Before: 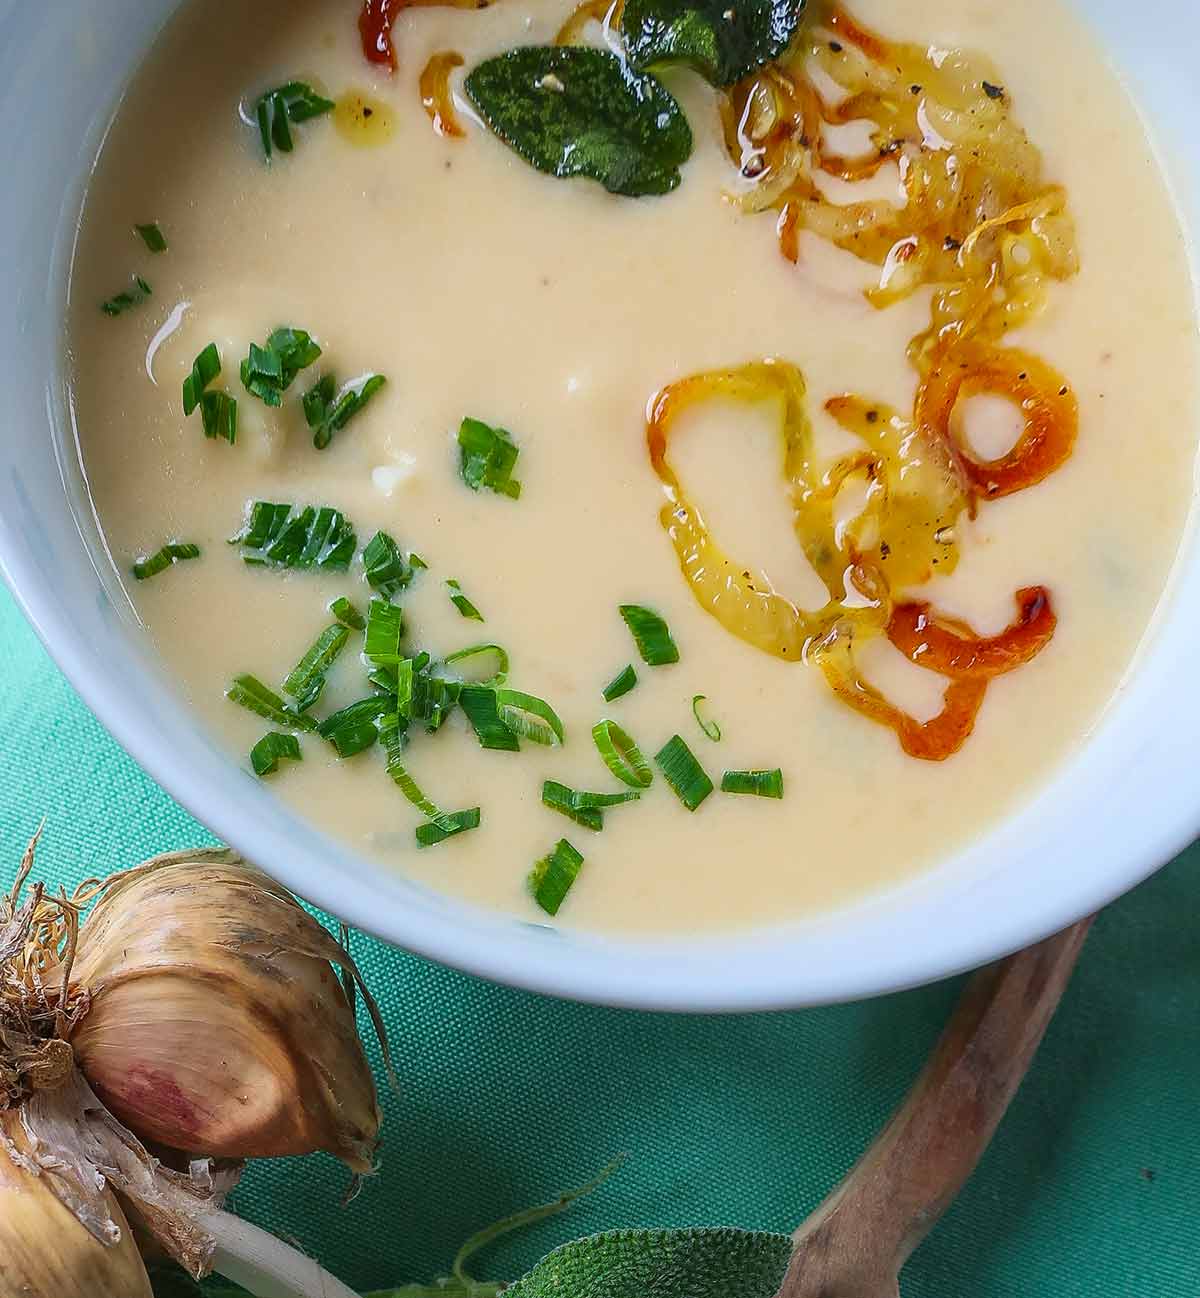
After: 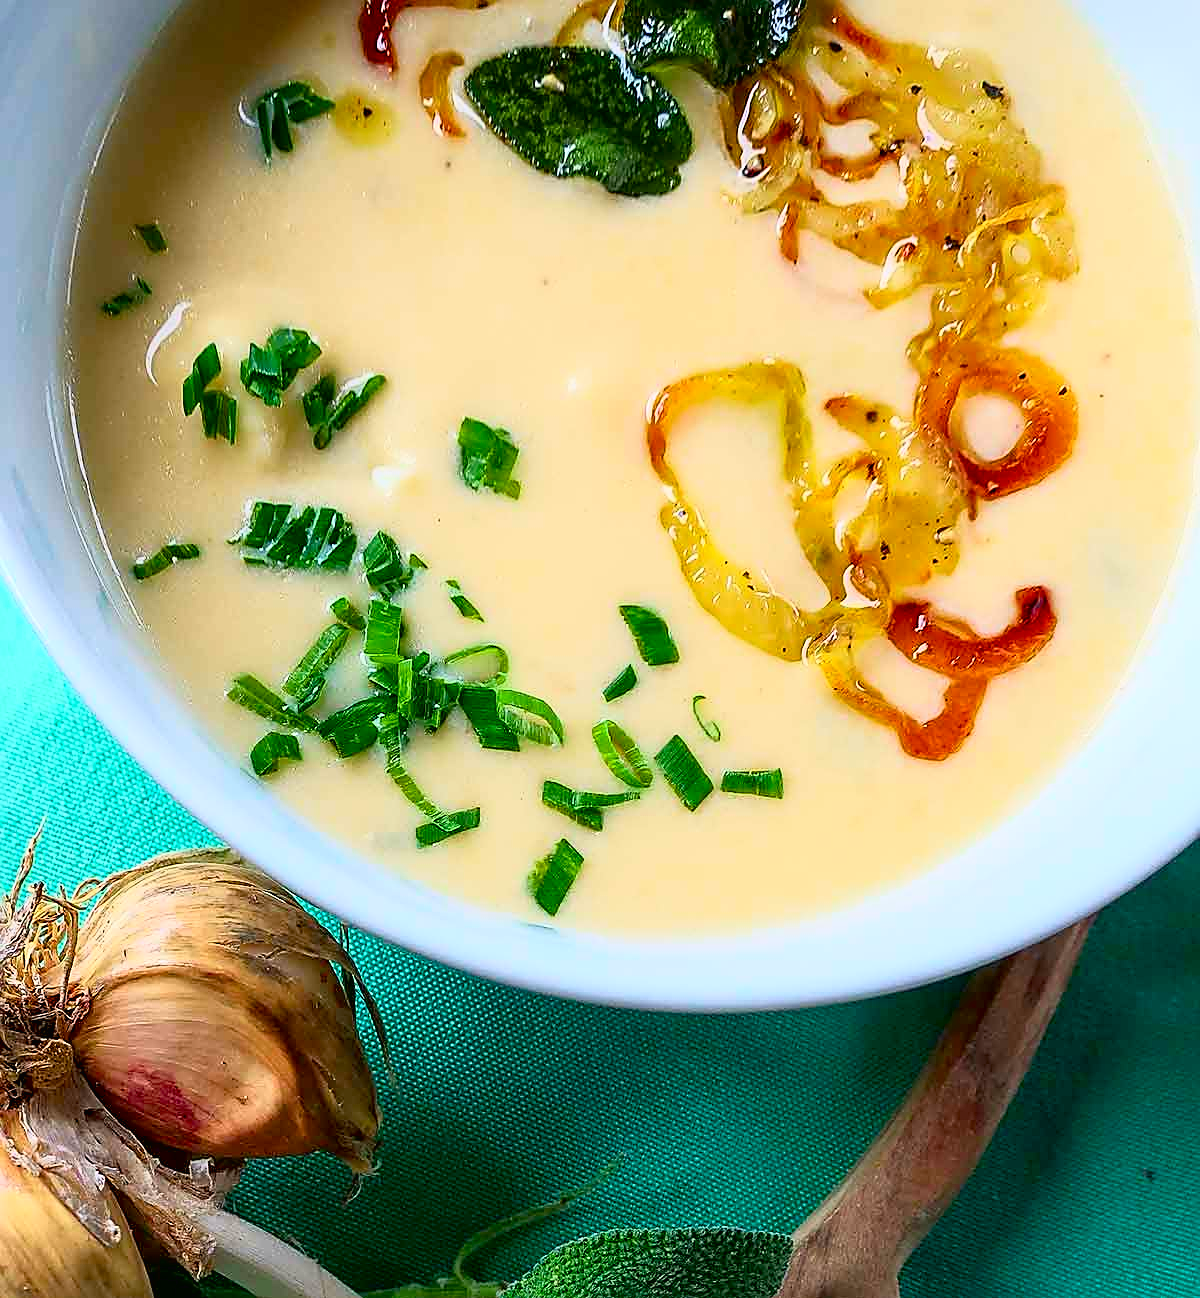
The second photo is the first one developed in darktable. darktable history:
sharpen: on, module defaults
color balance rgb: global offset › luminance -0.505%, perceptual saturation grading › global saturation 19.864%
tone curve: curves: ch0 [(0, 0.013) (0.054, 0.018) (0.205, 0.191) (0.289, 0.292) (0.39, 0.424) (0.493, 0.551) (0.647, 0.752) (0.778, 0.895) (1, 0.998)]; ch1 [(0, 0) (0.385, 0.343) (0.439, 0.415) (0.494, 0.495) (0.501, 0.501) (0.51, 0.509) (0.54, 0.546) (0.586, 0.606) (0.66, 0.701) (0.783, 0.804) (1, 1)]; ch2 [(0, 0) (0.32, 0.281) (0.403, 0.399) (0.441, 0.428) (0.47, 0.469) (0.498, 0.496) (0.524, 0.538) (0.566, 0.579) (0.633, 0.665) (0.7, 0.711) (1, 1)], color space Lab, independent channels, preserve colors none
